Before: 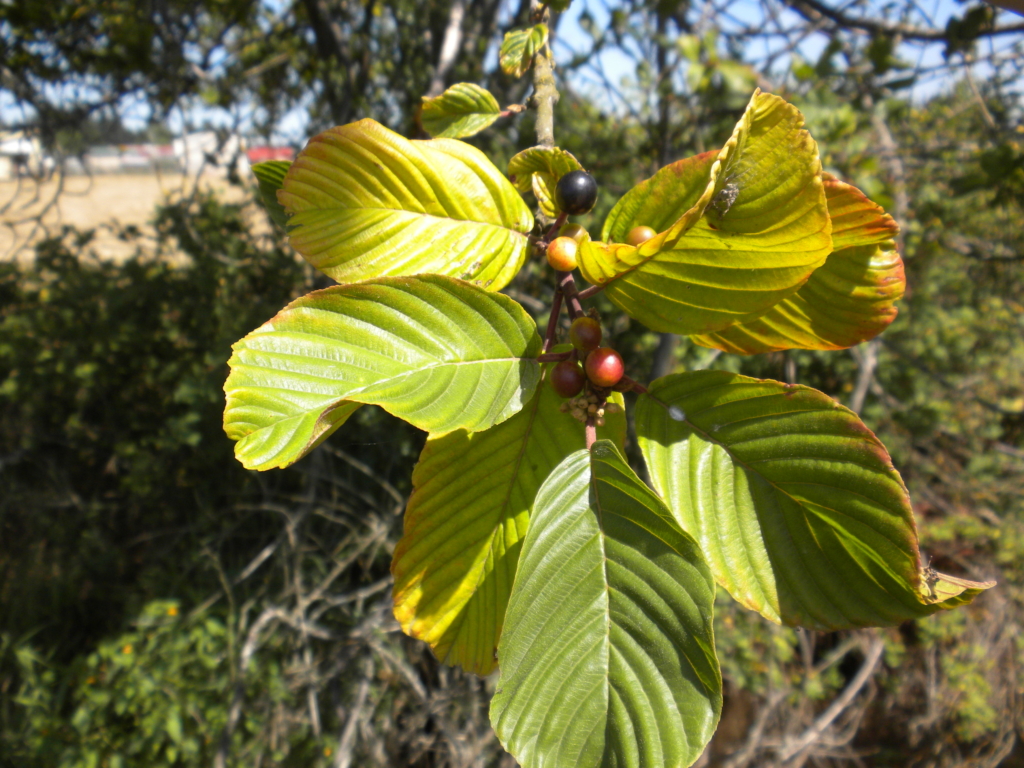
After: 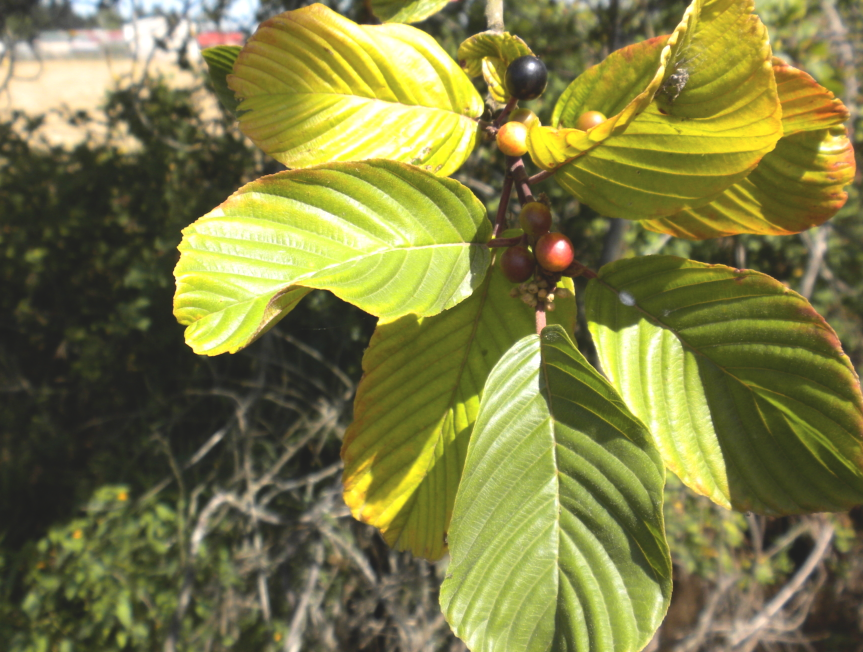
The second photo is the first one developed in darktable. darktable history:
crop and rotate: left 4.967%, top 15.043%, right 10.664%
tone equalizer: -8 EV -0.752 EV, -7 EV -0.71 EV, -6 EV -0.633 EV, -5 EV -0.404 EV, -3 EV 0.391 EV, -2 EV 0.6 EV, -1 EV 0.688 EV, +0 EV 0.726 EV, smoothing diameter 2.06%, edges refinement/feathering 22.64, mask exposure compensation -1.57 EV, filter diffusion 5
contrast brightness saturation: contrast -0.167, brightness 0.046, saturation -0.117
